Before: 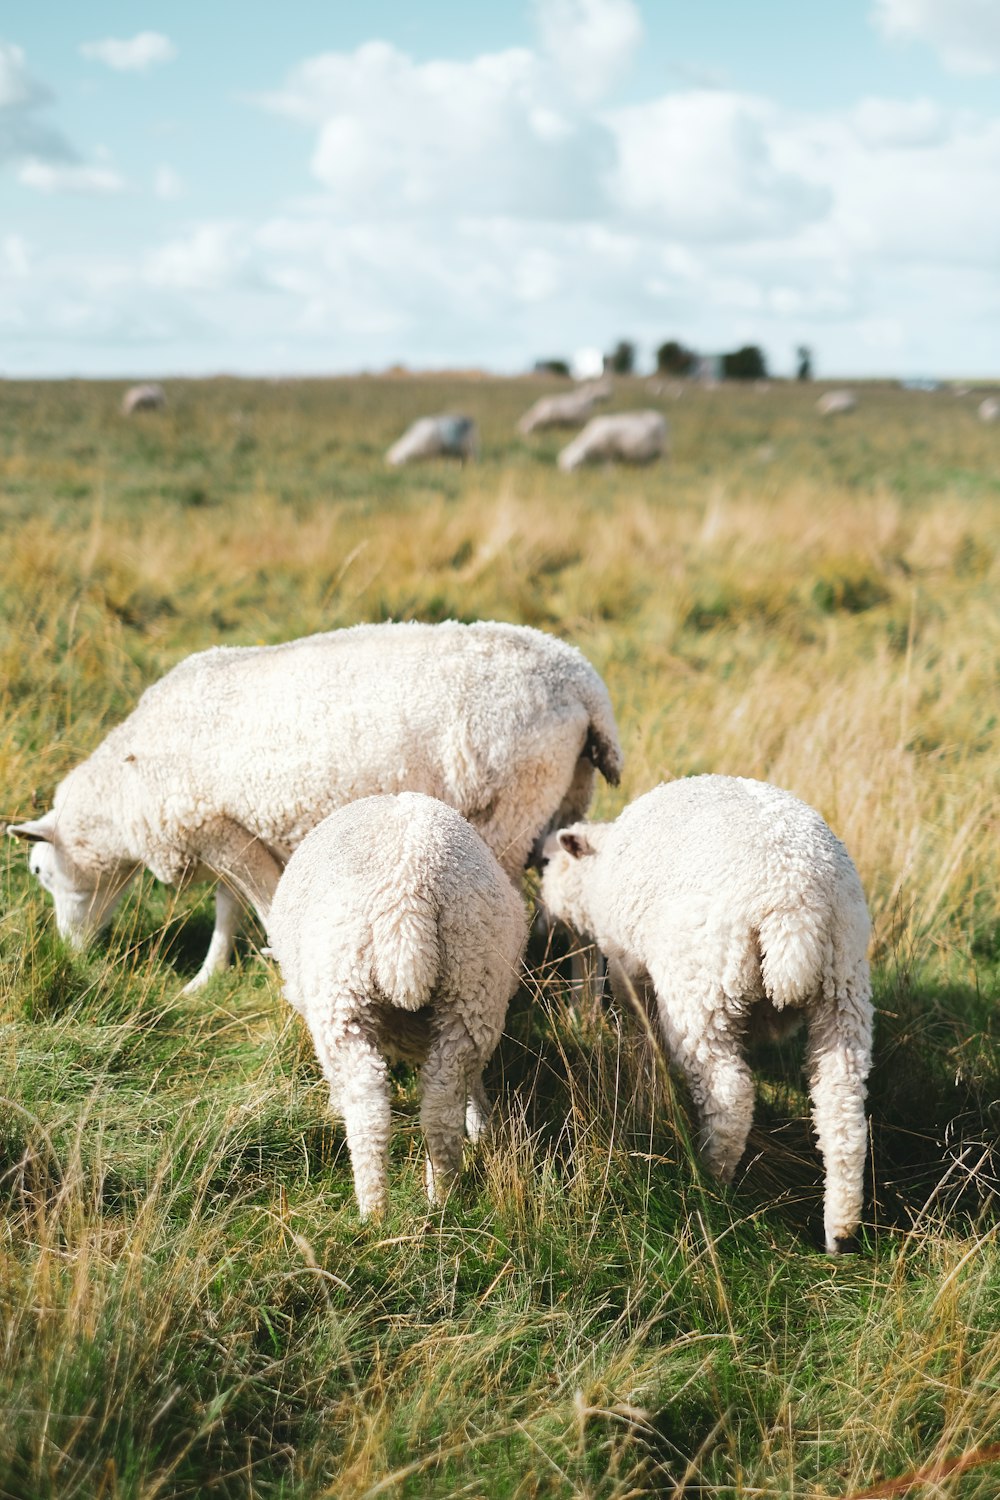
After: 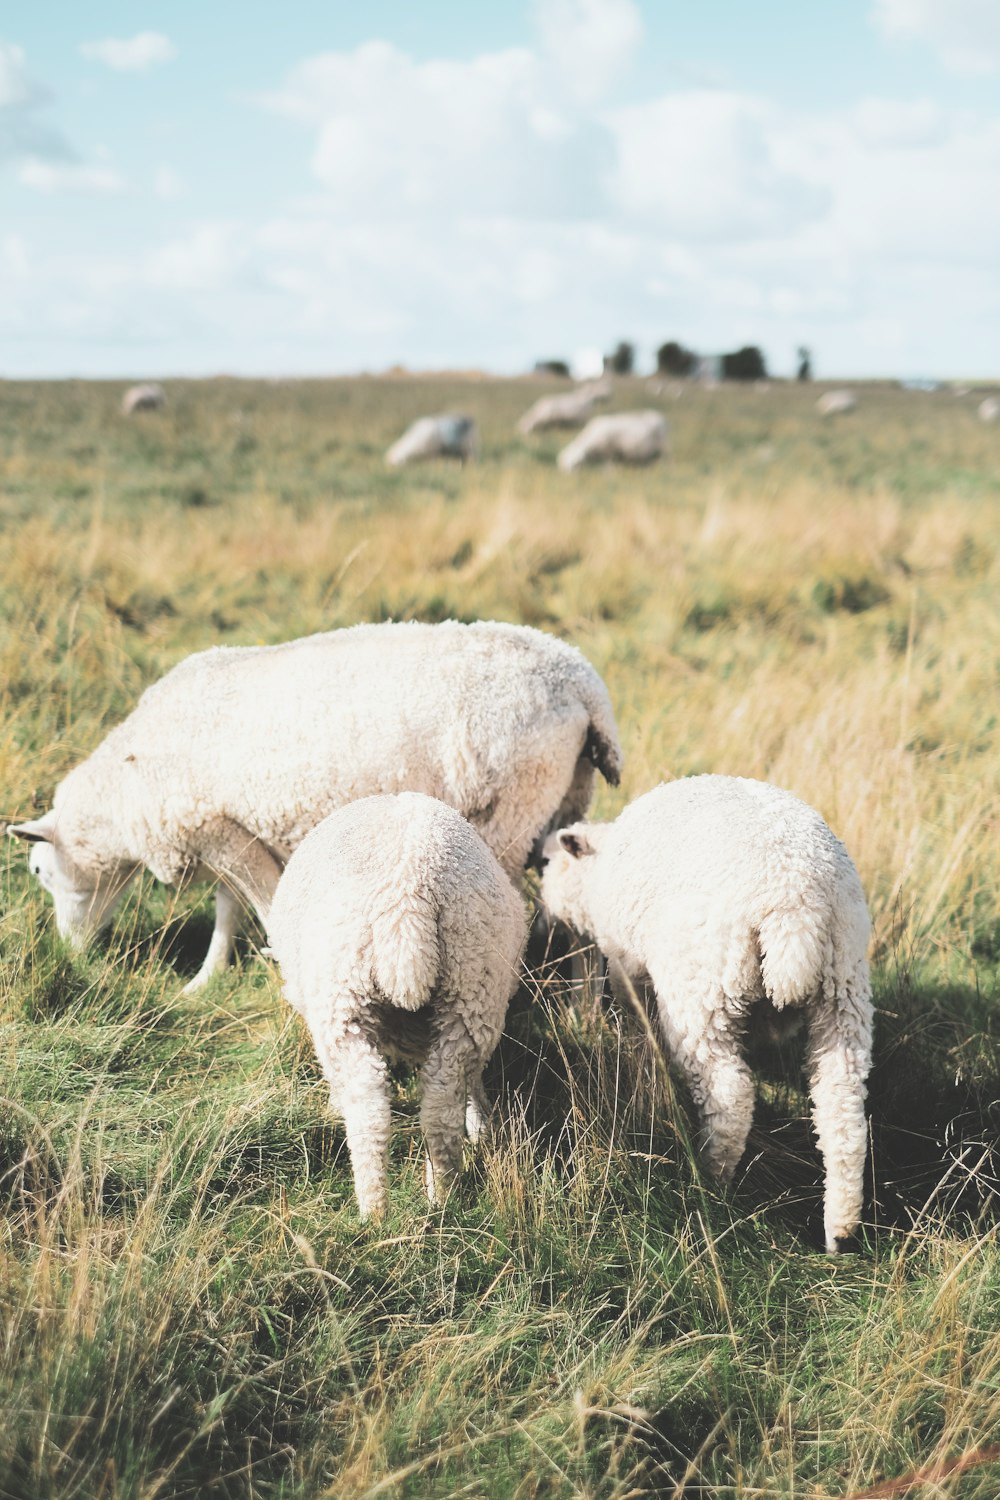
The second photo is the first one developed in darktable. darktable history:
exposure: black level correction -0.064, exposure -0.049 EV, compensate highlight preservation false
filmic rgb: black relative exposure -4.01 EV, white relative exposure 2.99 EV, threshold 3.01 EV, hardness 2.99, contrast 1.515, enable highlight reconstruction true
